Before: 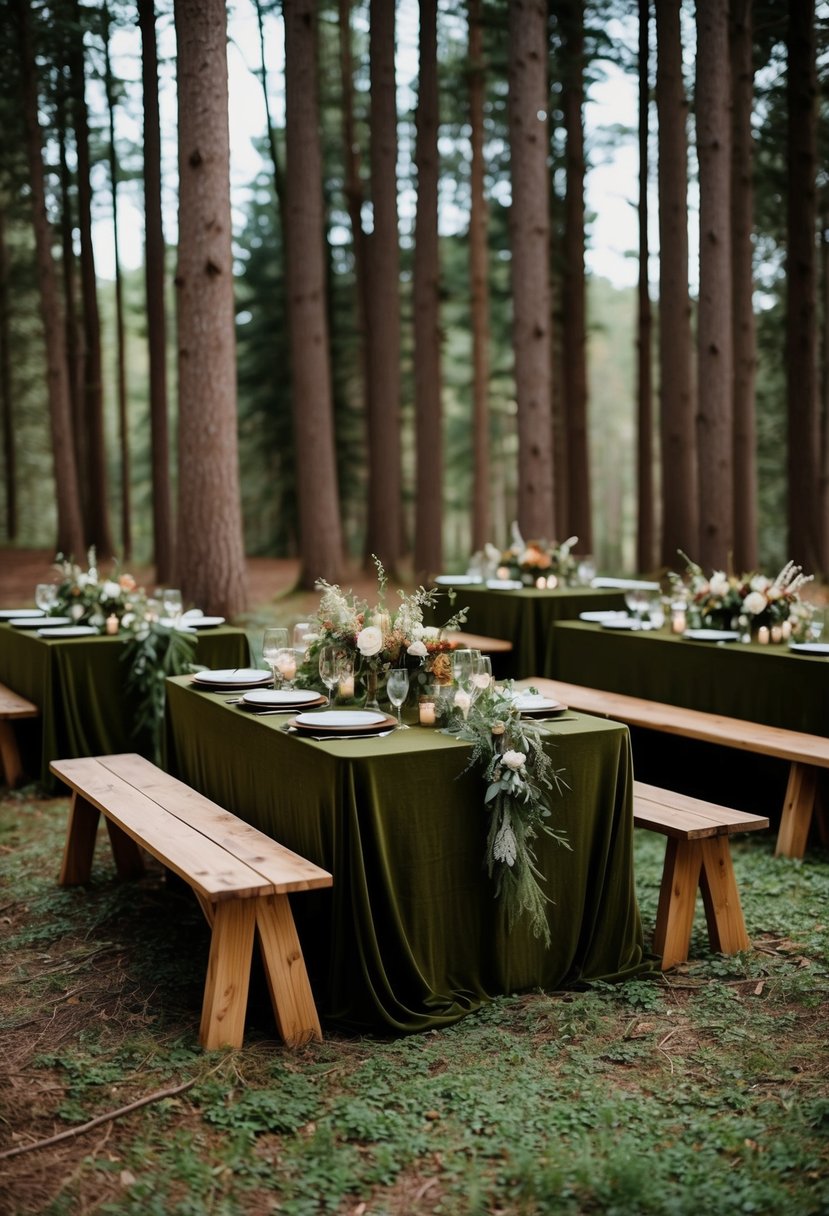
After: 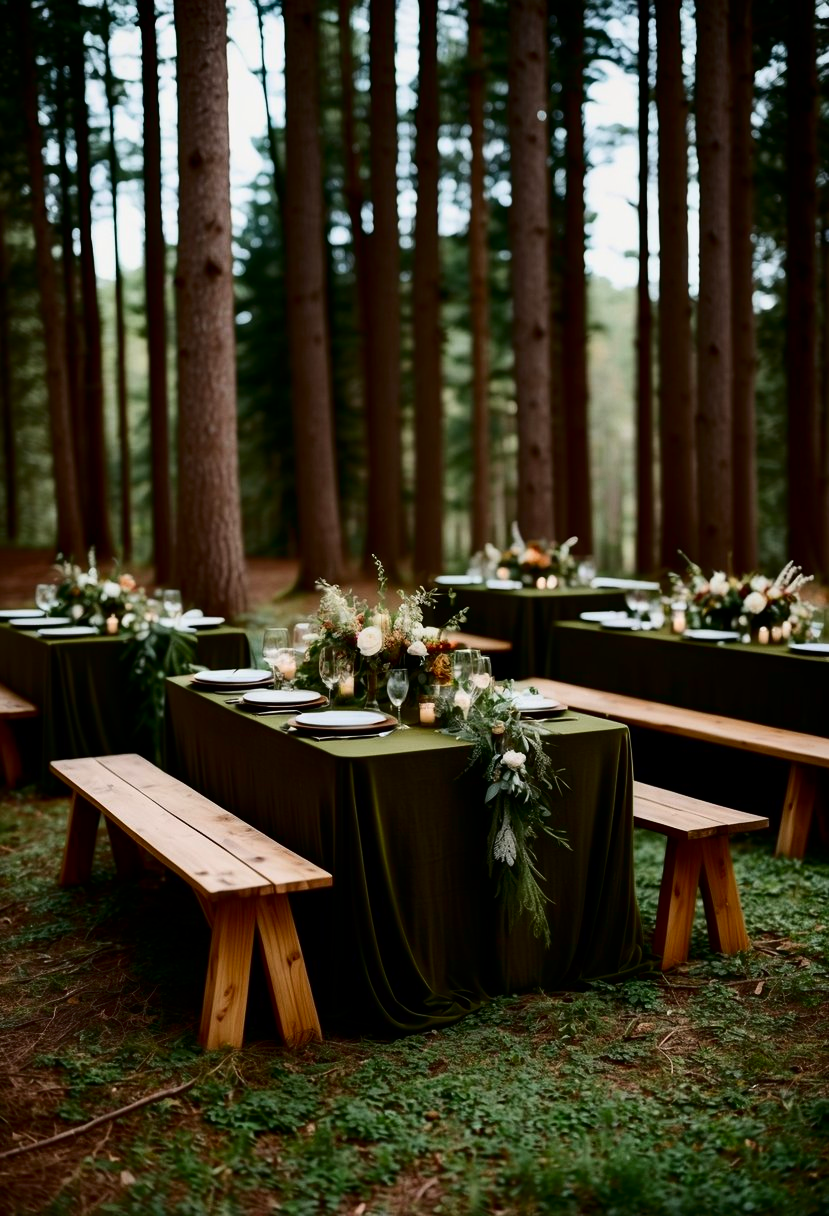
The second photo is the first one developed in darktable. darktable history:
contrast brightness saturation: contrast 0.221, brightness -0.184, saturation 0.245
